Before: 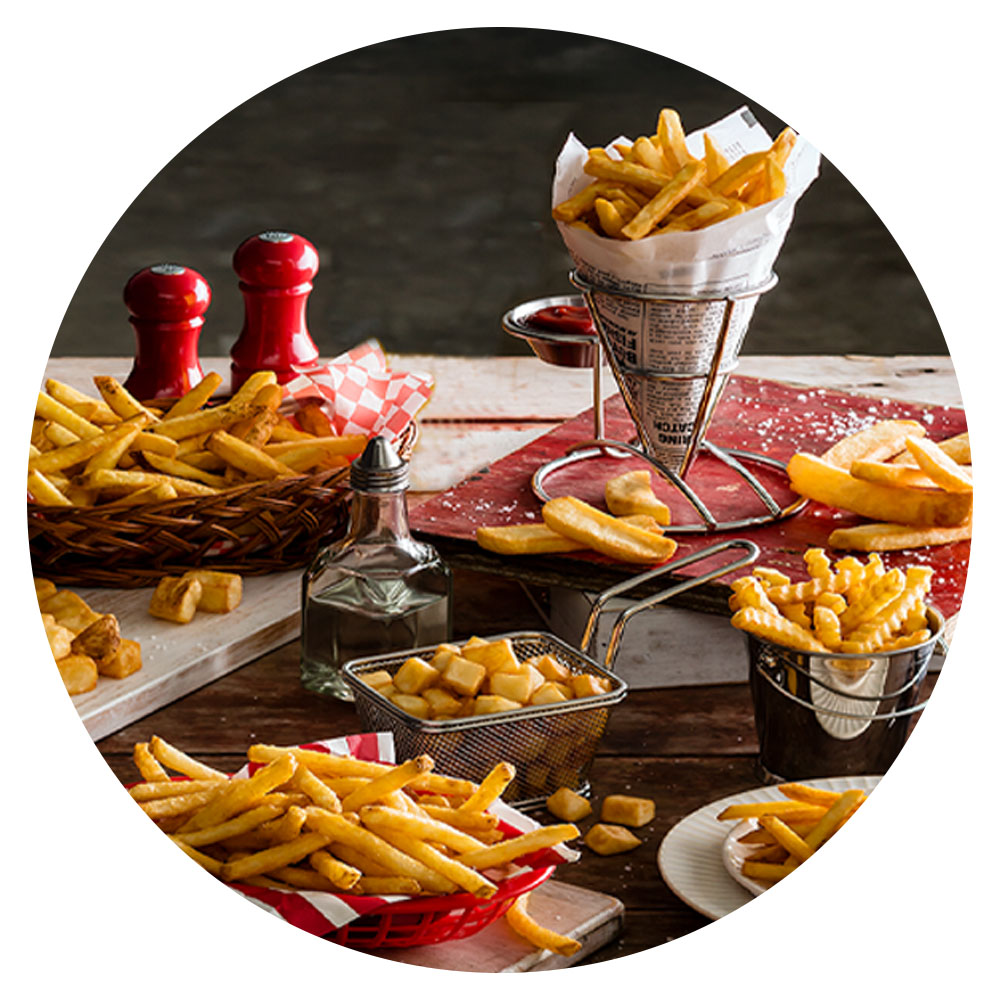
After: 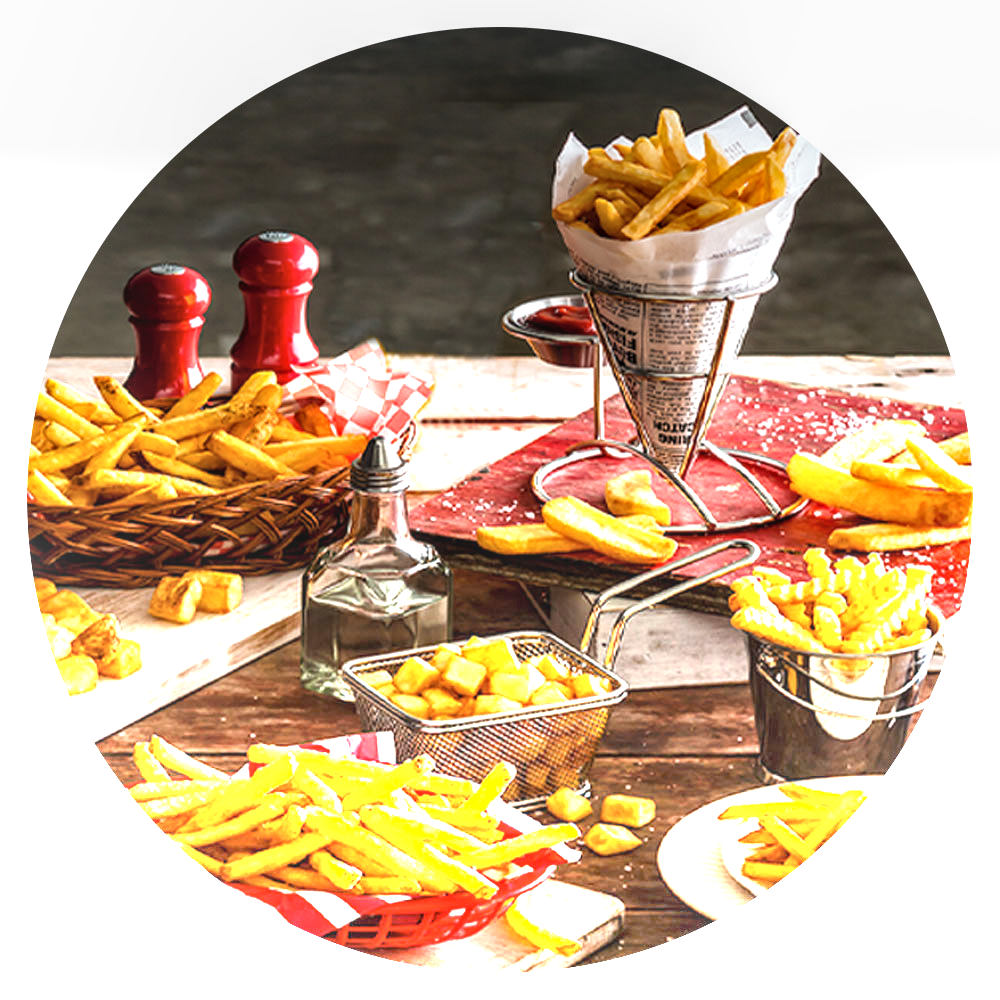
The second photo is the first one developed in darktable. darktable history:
local contrast: on, module defaults
graduated density: density -3.9 EV
